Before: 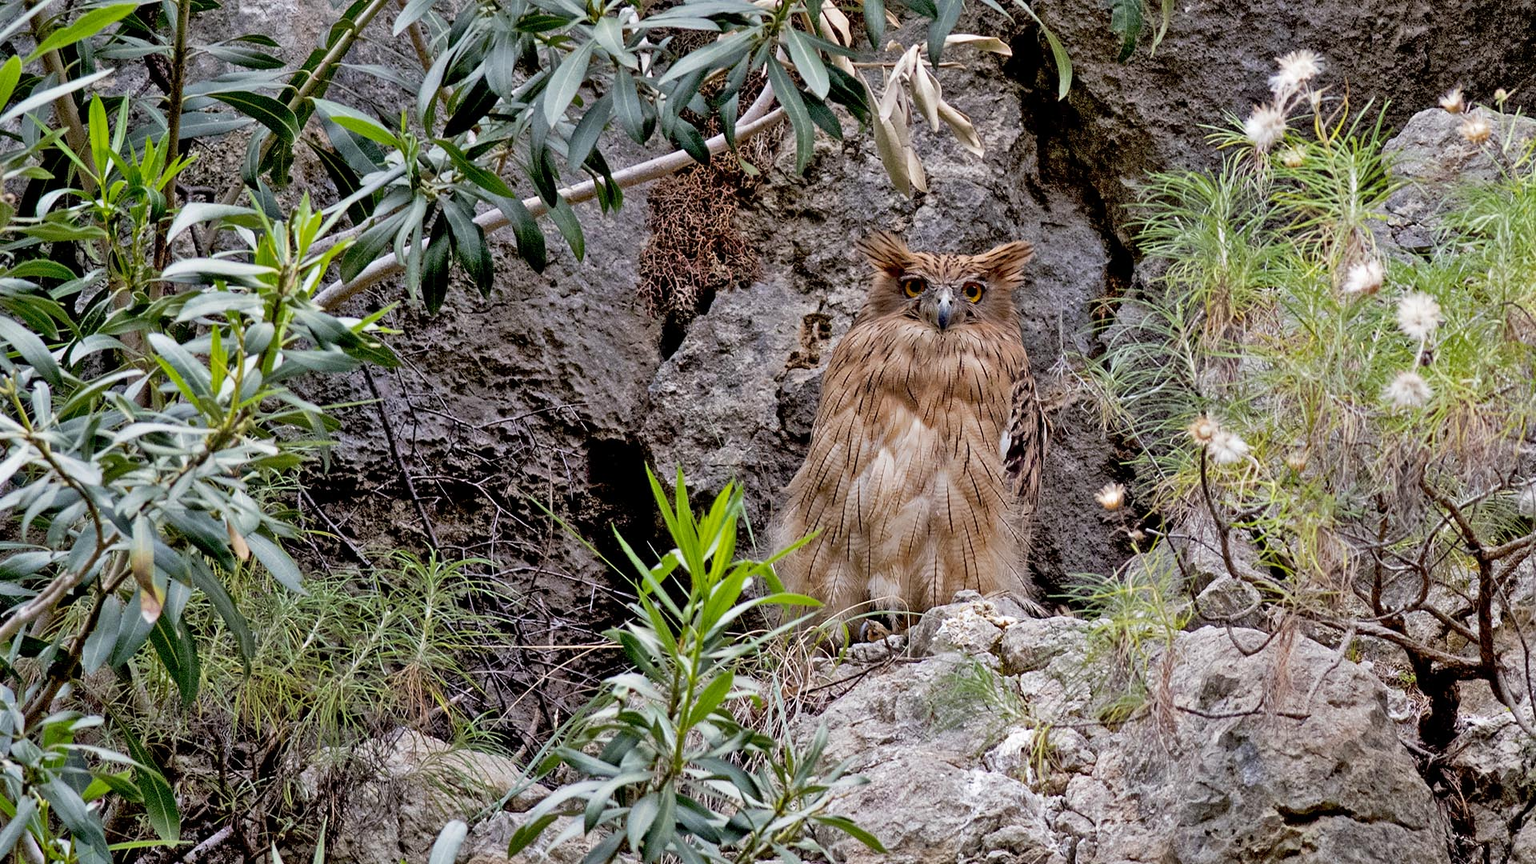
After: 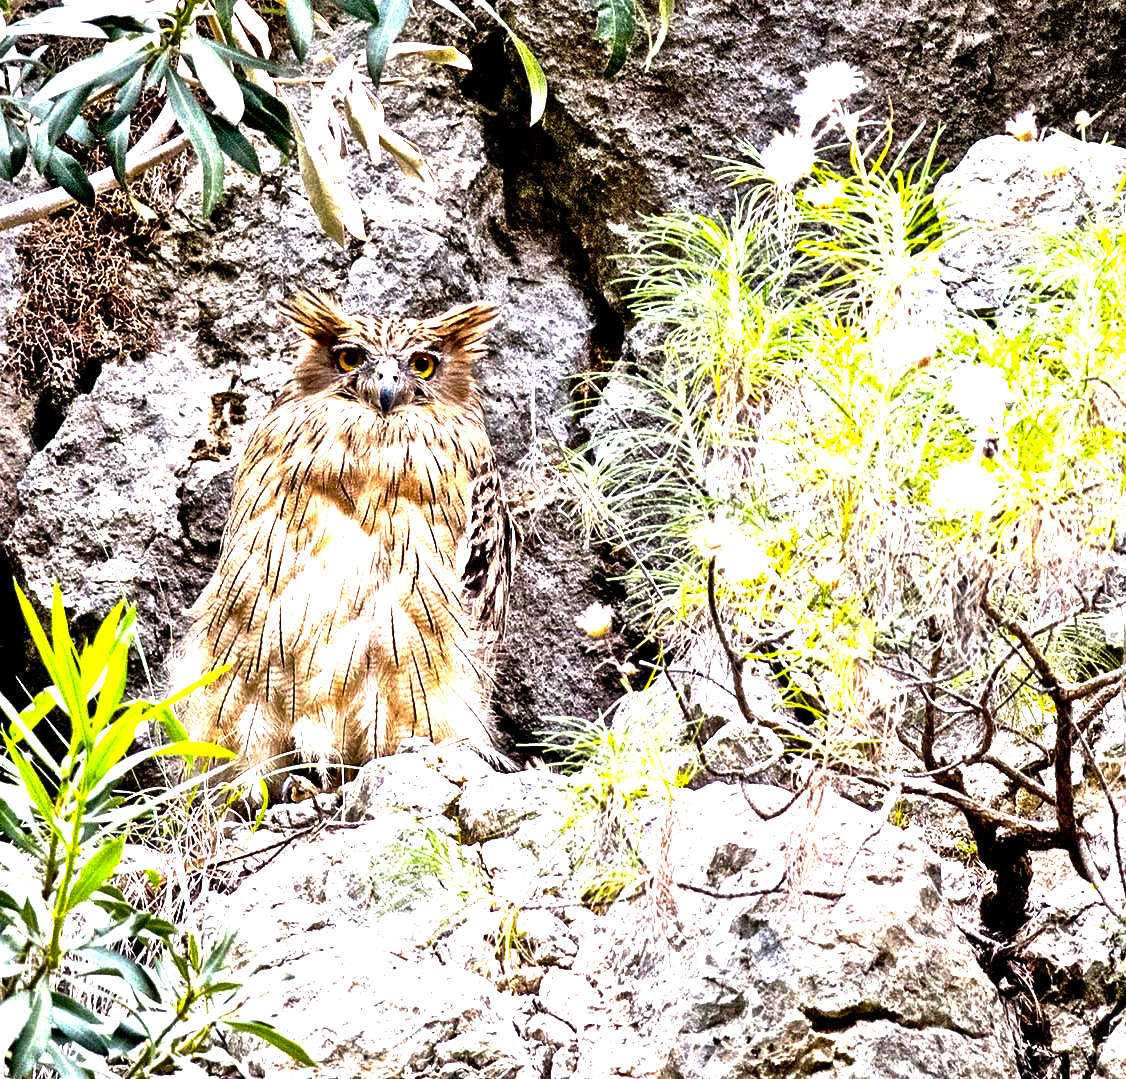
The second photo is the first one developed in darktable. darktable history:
exposure: exposure 0.649 EV, compensate highlight preservation false
local contrast: mode bilateral grid, contrast 10, coarseness 24, detail 115%, midtone range 0.2
crop: left 41.327%
color balance rgb: perceptual saturation grading › global saturation 19.532%, perceptual brilliance grading › highlights 74.907%, perceptual brilliance grading › shadows -29.366%, global vibrance 20%
